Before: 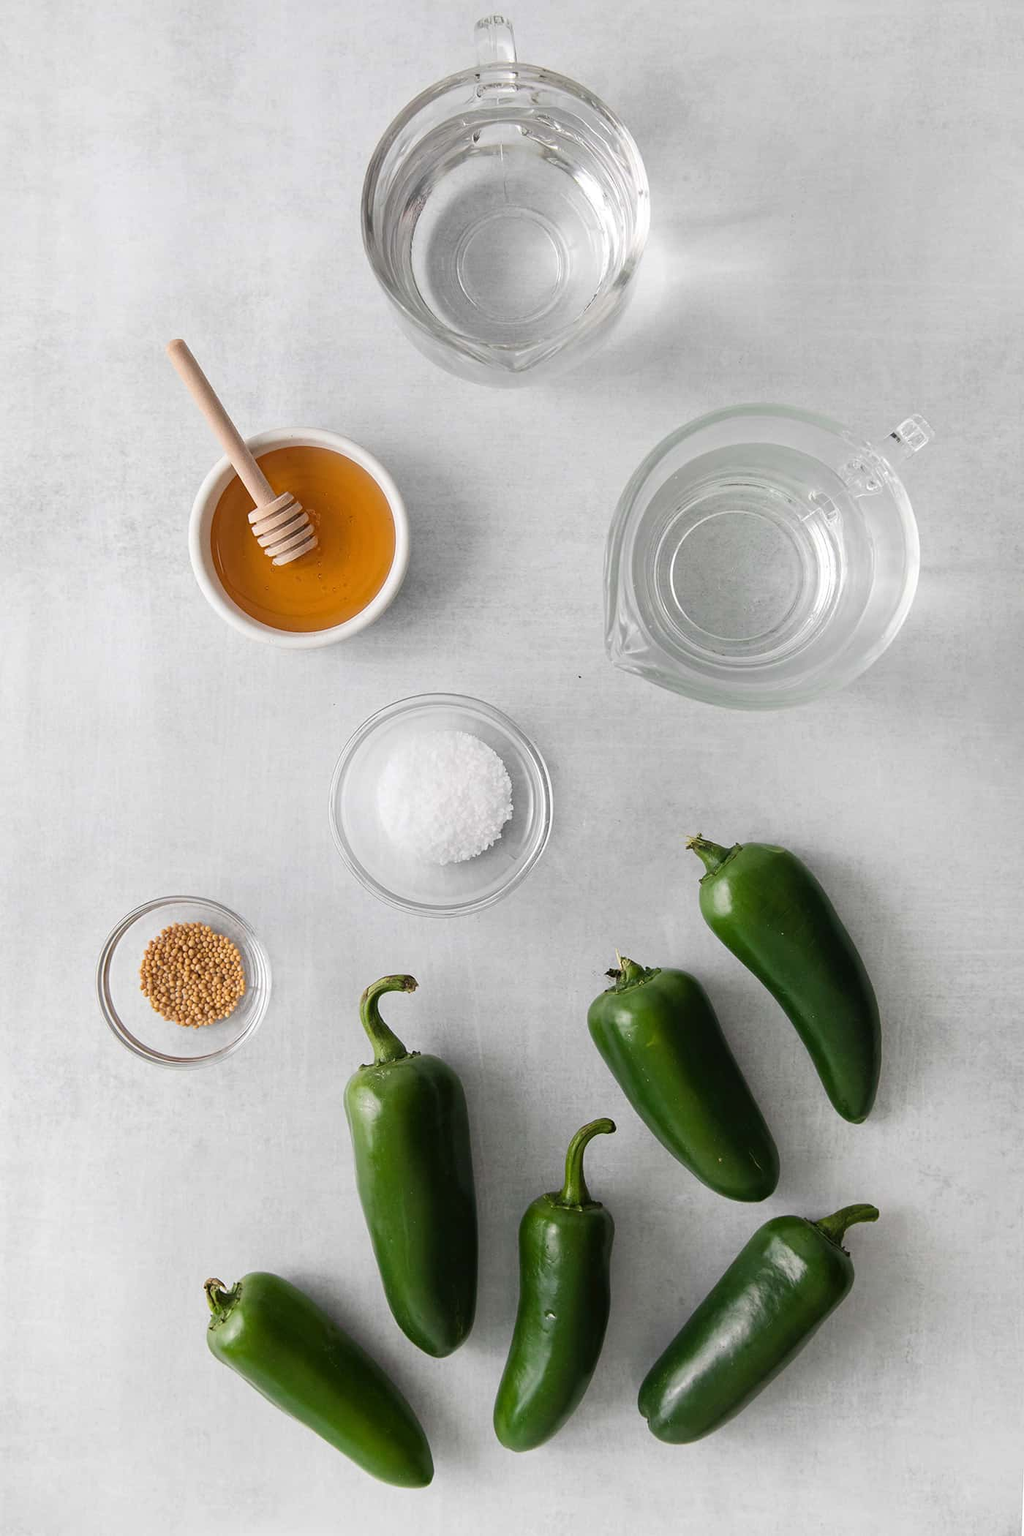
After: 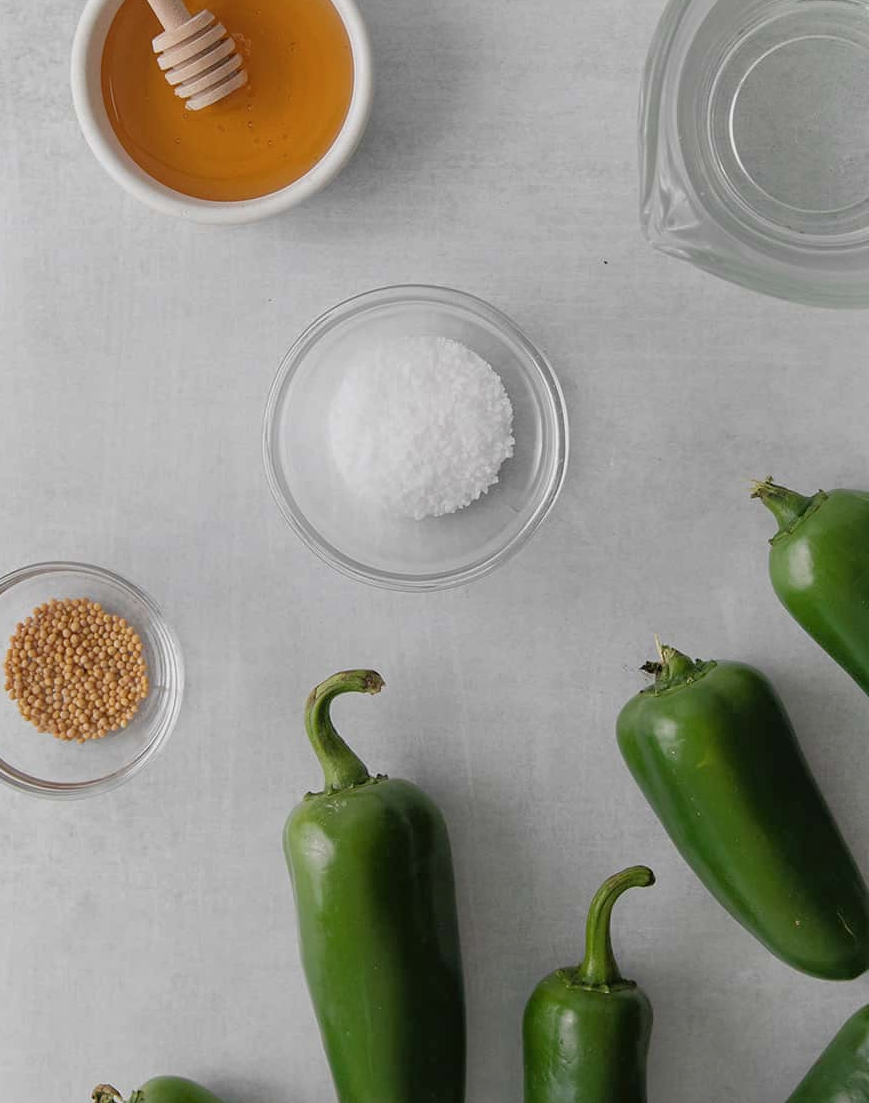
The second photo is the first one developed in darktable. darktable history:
tone equalizer: -8 EV 0.255 EV, -7 EV 0.396 EV, -6 EV 0.428 EV, -5 EV 0.261 EV, -3 EV -0.284 EV, -2 EV -0.414 EV, -1 EV -0.402 EV, +0 EV -0.268 EV, edges refinement/feathering 500, mask exposure compensation -1.57 EV, preserve details no
crop: left 13.357%, top 31.591%, right 24.526%, bottom 15.874%
contrast brightness saturation: saturation -0.052
